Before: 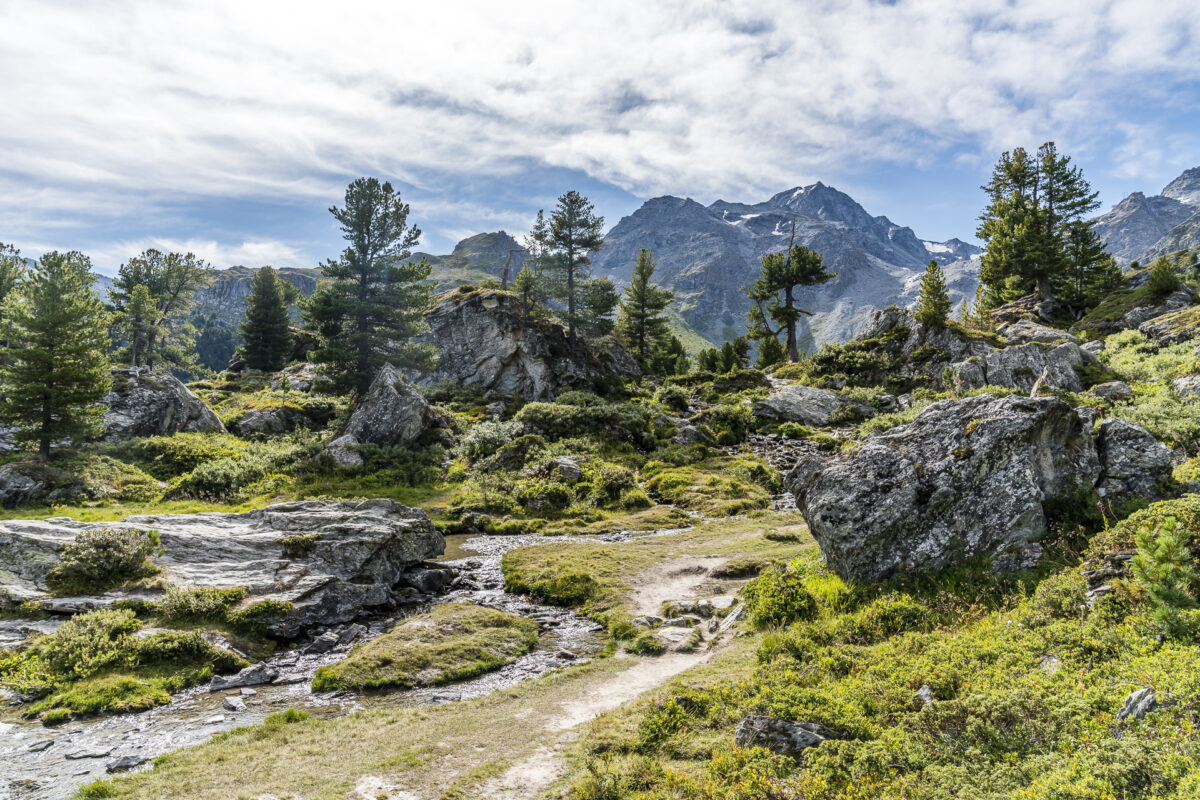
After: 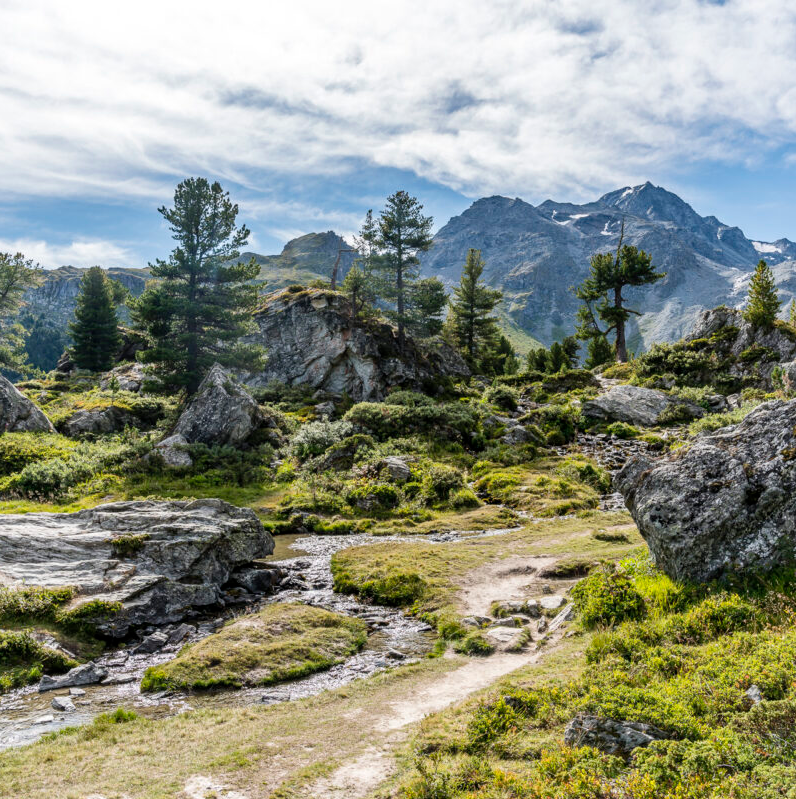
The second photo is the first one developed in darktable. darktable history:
crop and rotate: left 14.326%, right 19.313%
